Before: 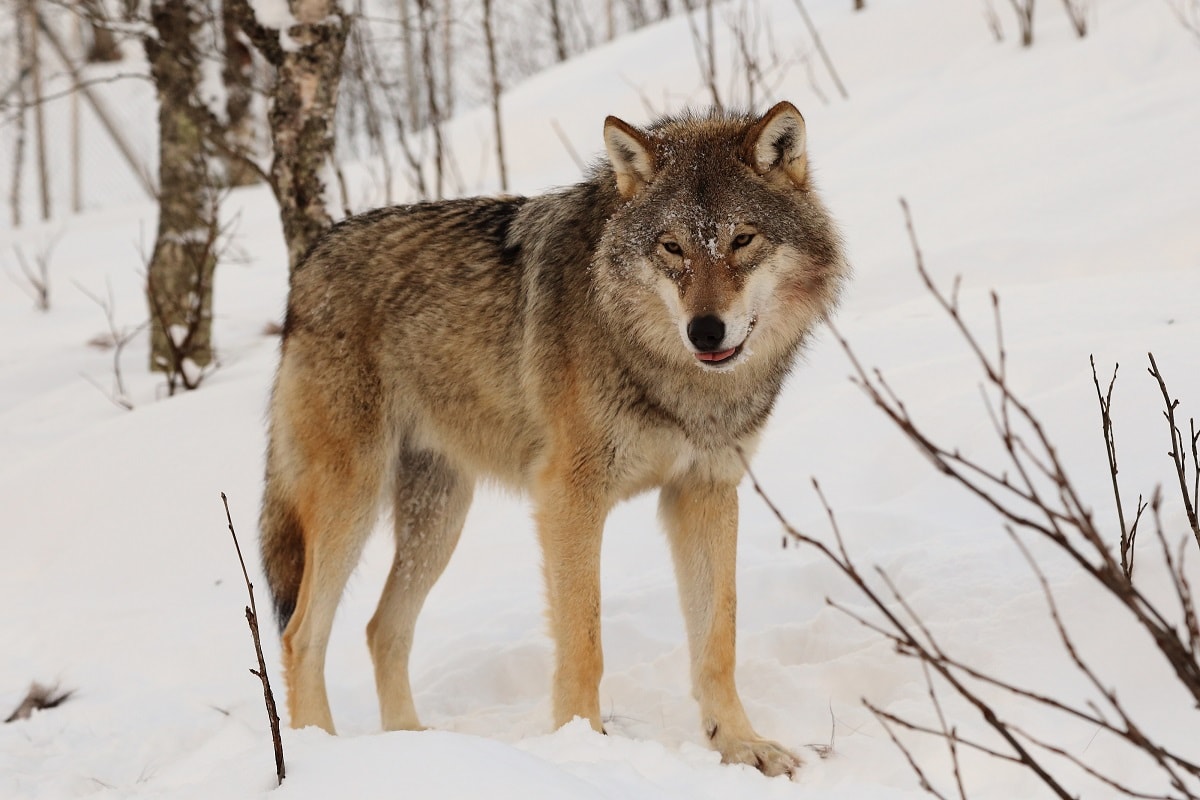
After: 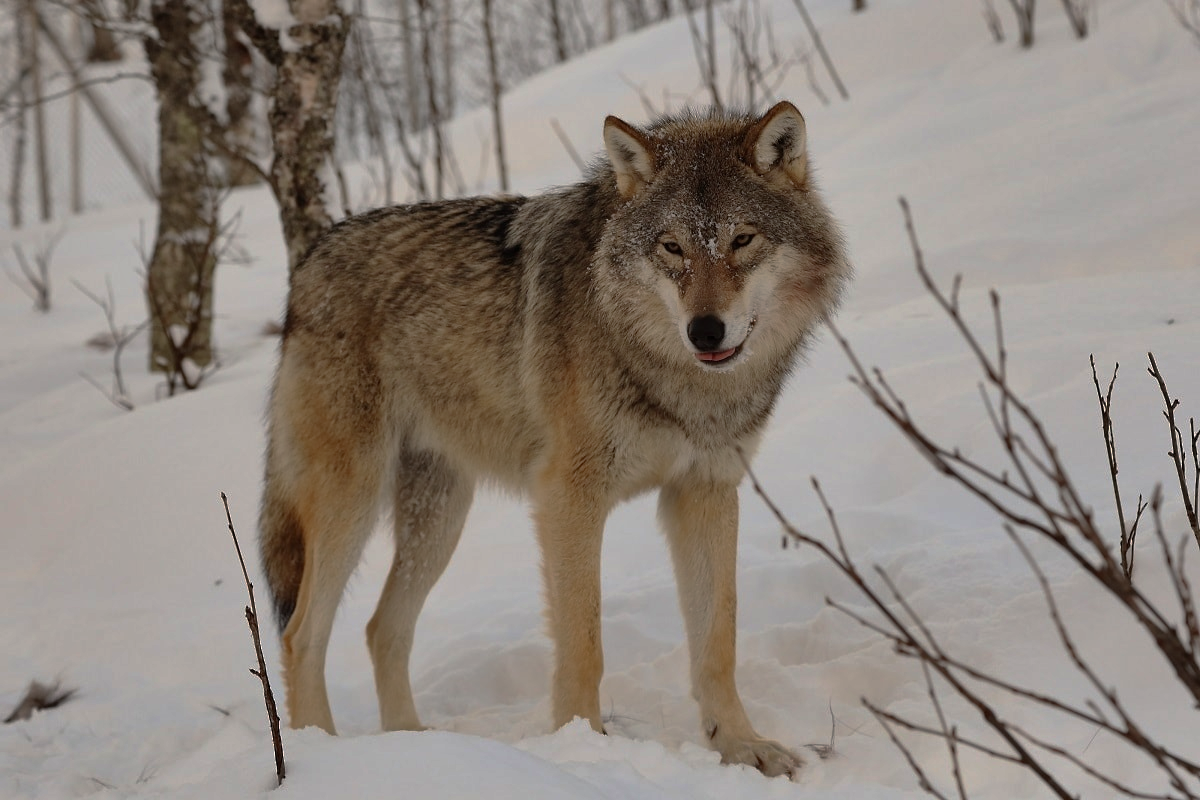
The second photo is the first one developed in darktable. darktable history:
base curve: curves: ch0 [(0, 0) (0.841, 0.609) (1, 1)], preserve colors none
shadows and highlights: soften with gaussian
